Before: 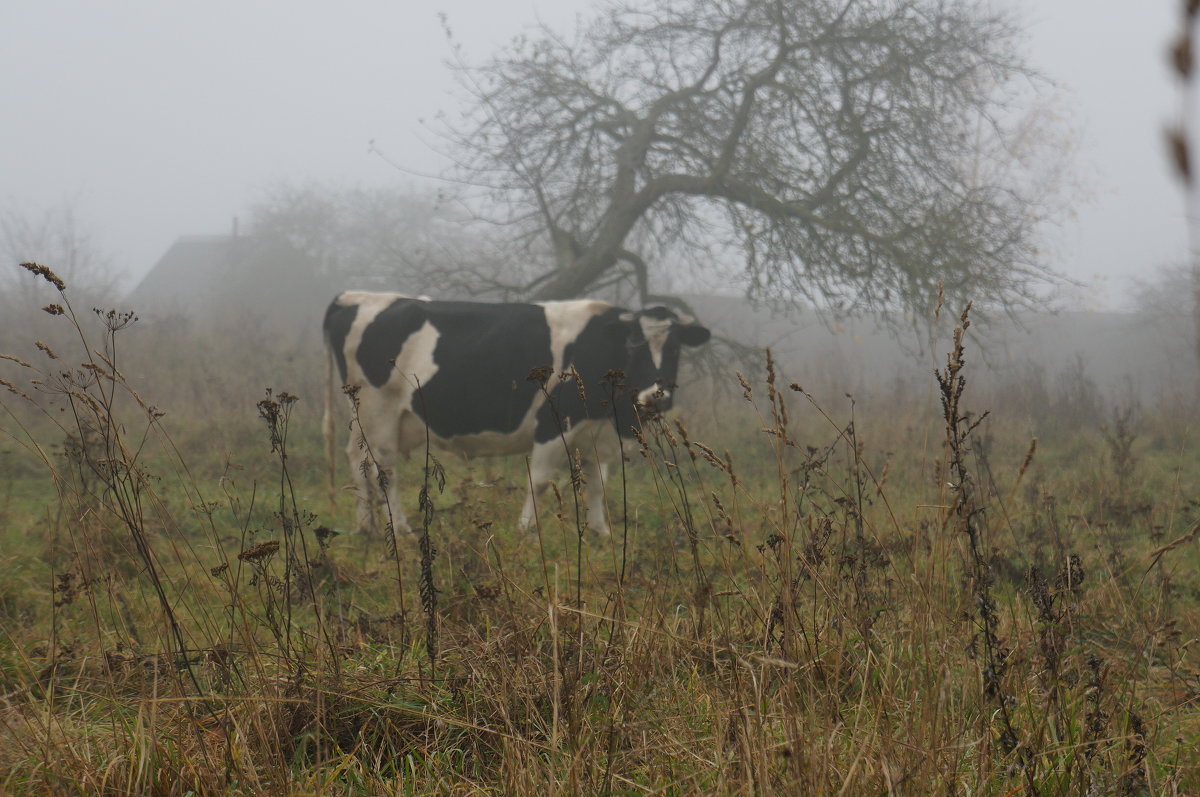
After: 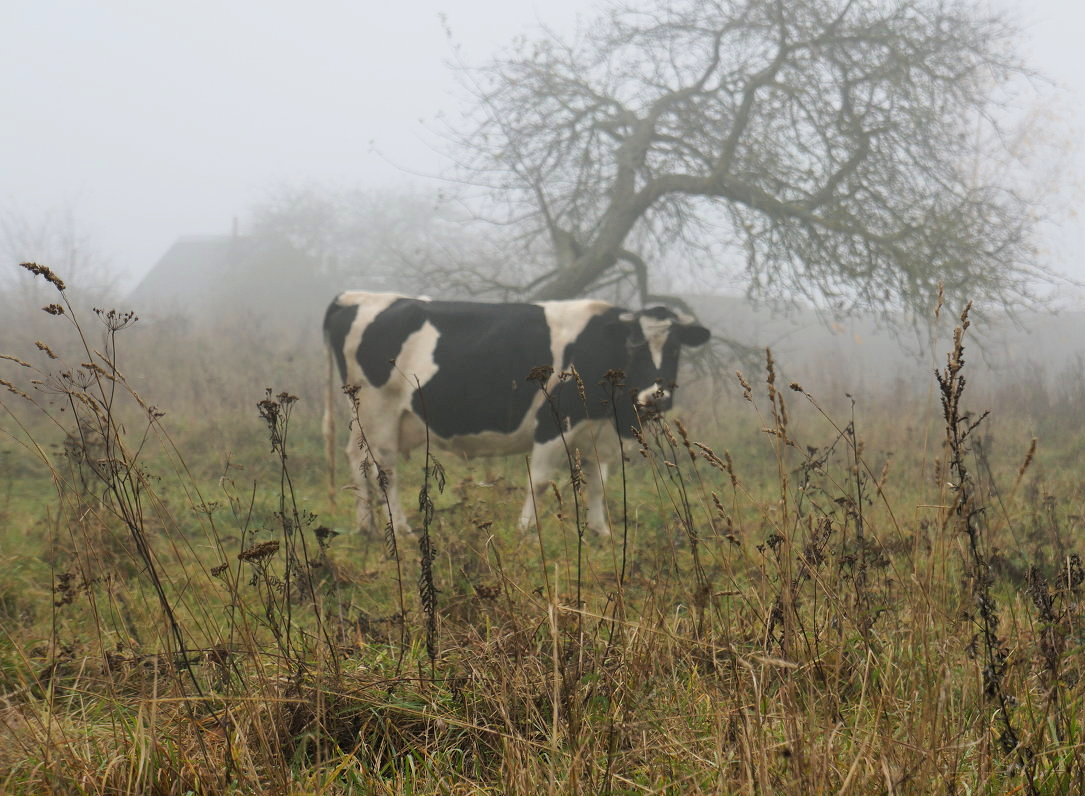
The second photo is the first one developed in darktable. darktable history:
tone curve: curves: ch0 [(0, 0) (0.004, 0.001) (0.133, 0.132) (0.325, 0.395) (0.455, 0.565) (0.832, 0.925) (1, 1)], color space Lab, linked channels, preserve colors none
crop: right 9.509%, bottom 0.031%
exposure: black level correction 0.001, exposure -0.125 EV, compensate exposure bias true, compensate highlight preservation false
